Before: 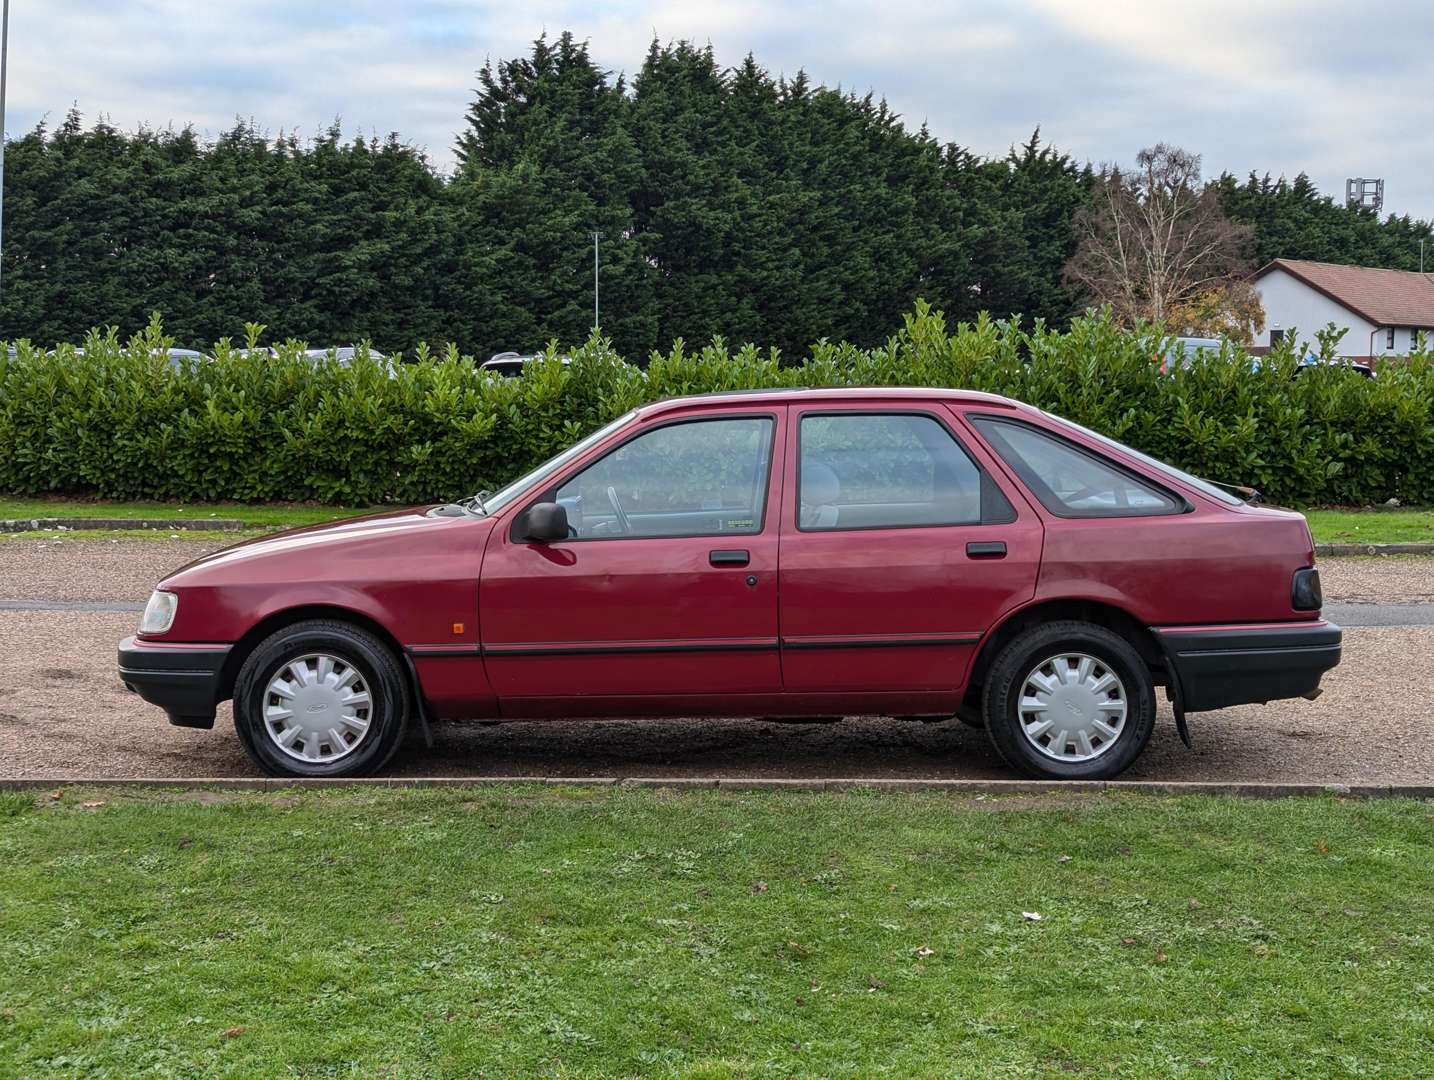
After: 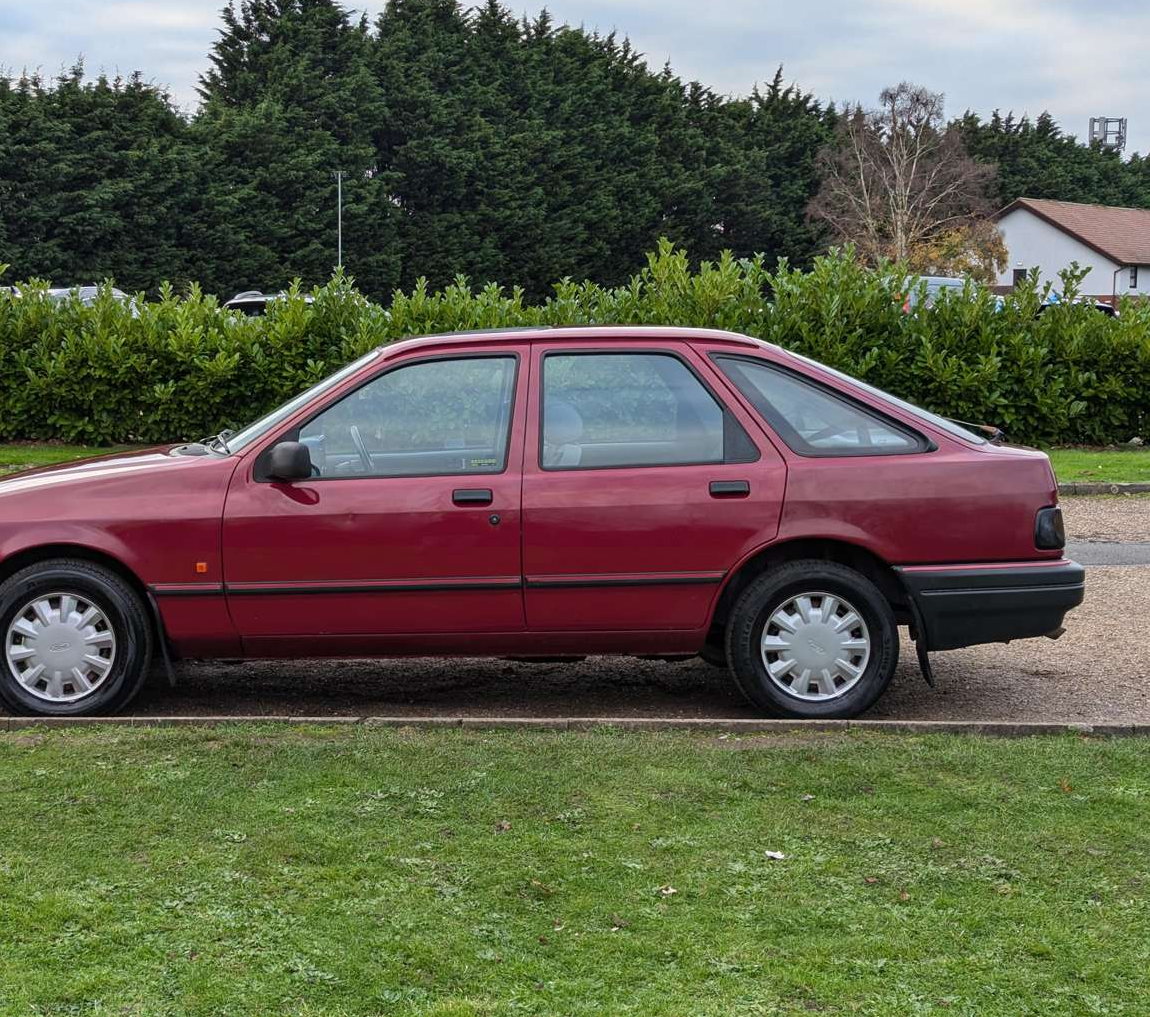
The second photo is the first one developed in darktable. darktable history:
crop and rotate: left 17.954%, top 5.756%, right 1.847%
